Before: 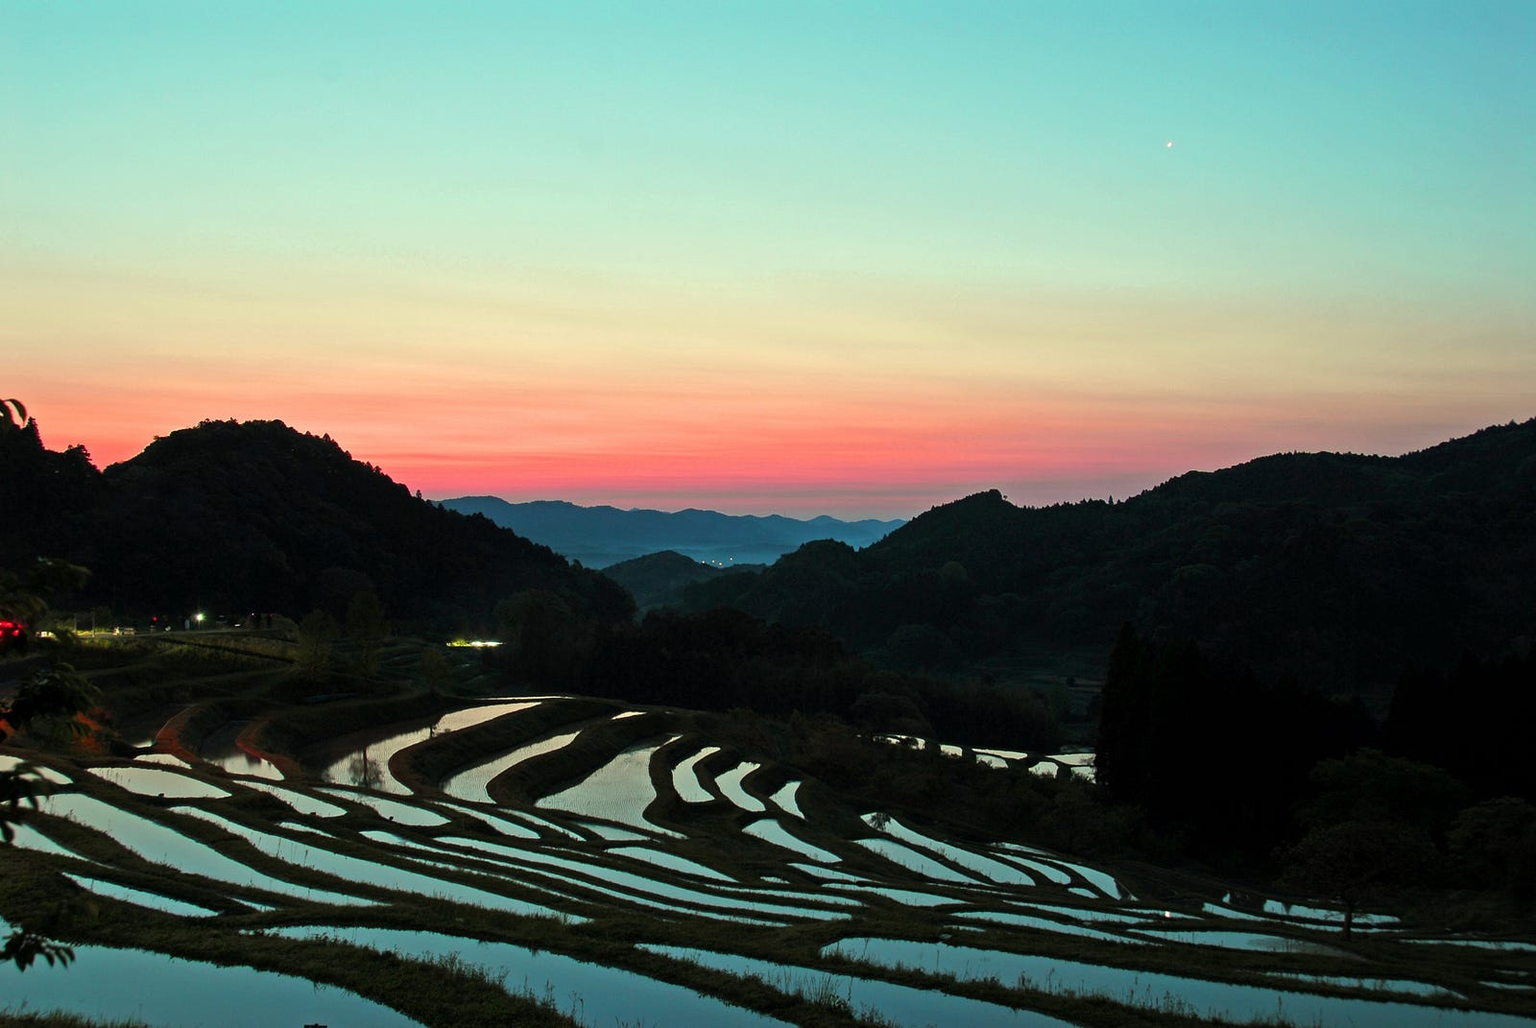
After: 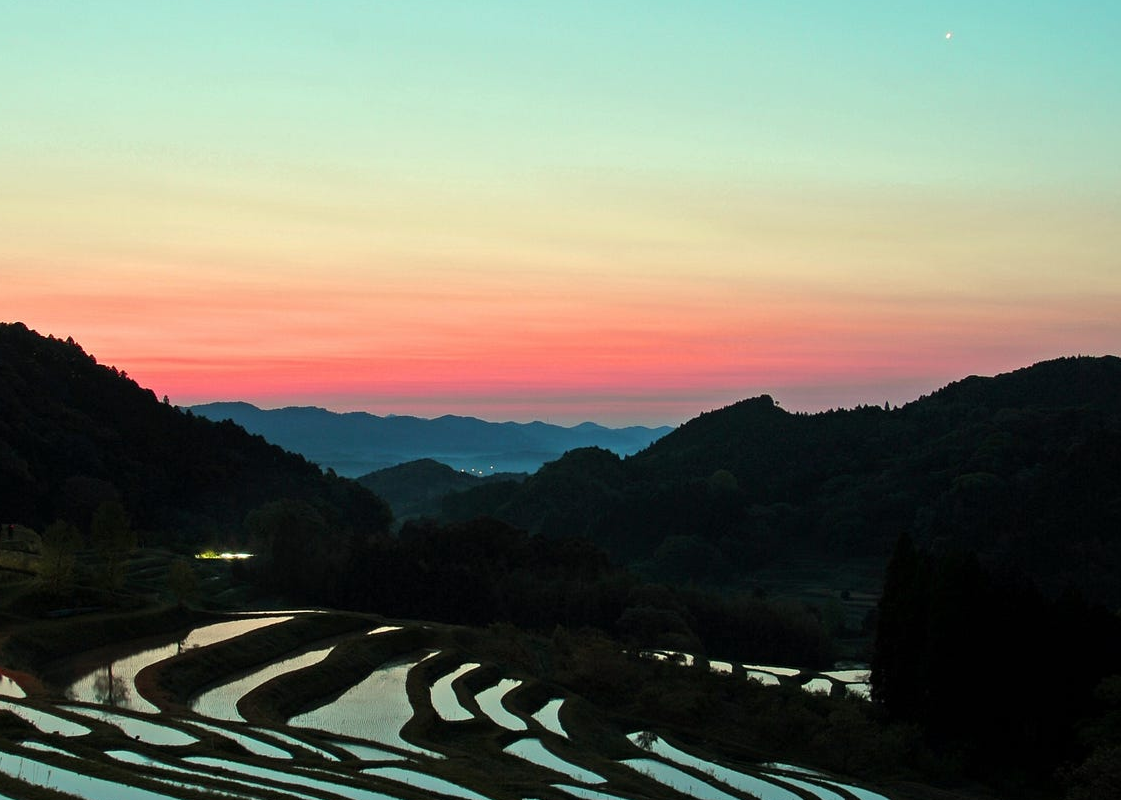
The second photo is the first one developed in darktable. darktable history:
crop and rotate: left 16.885%, top 10.741%, right 12.993%, bottom 14.497%
